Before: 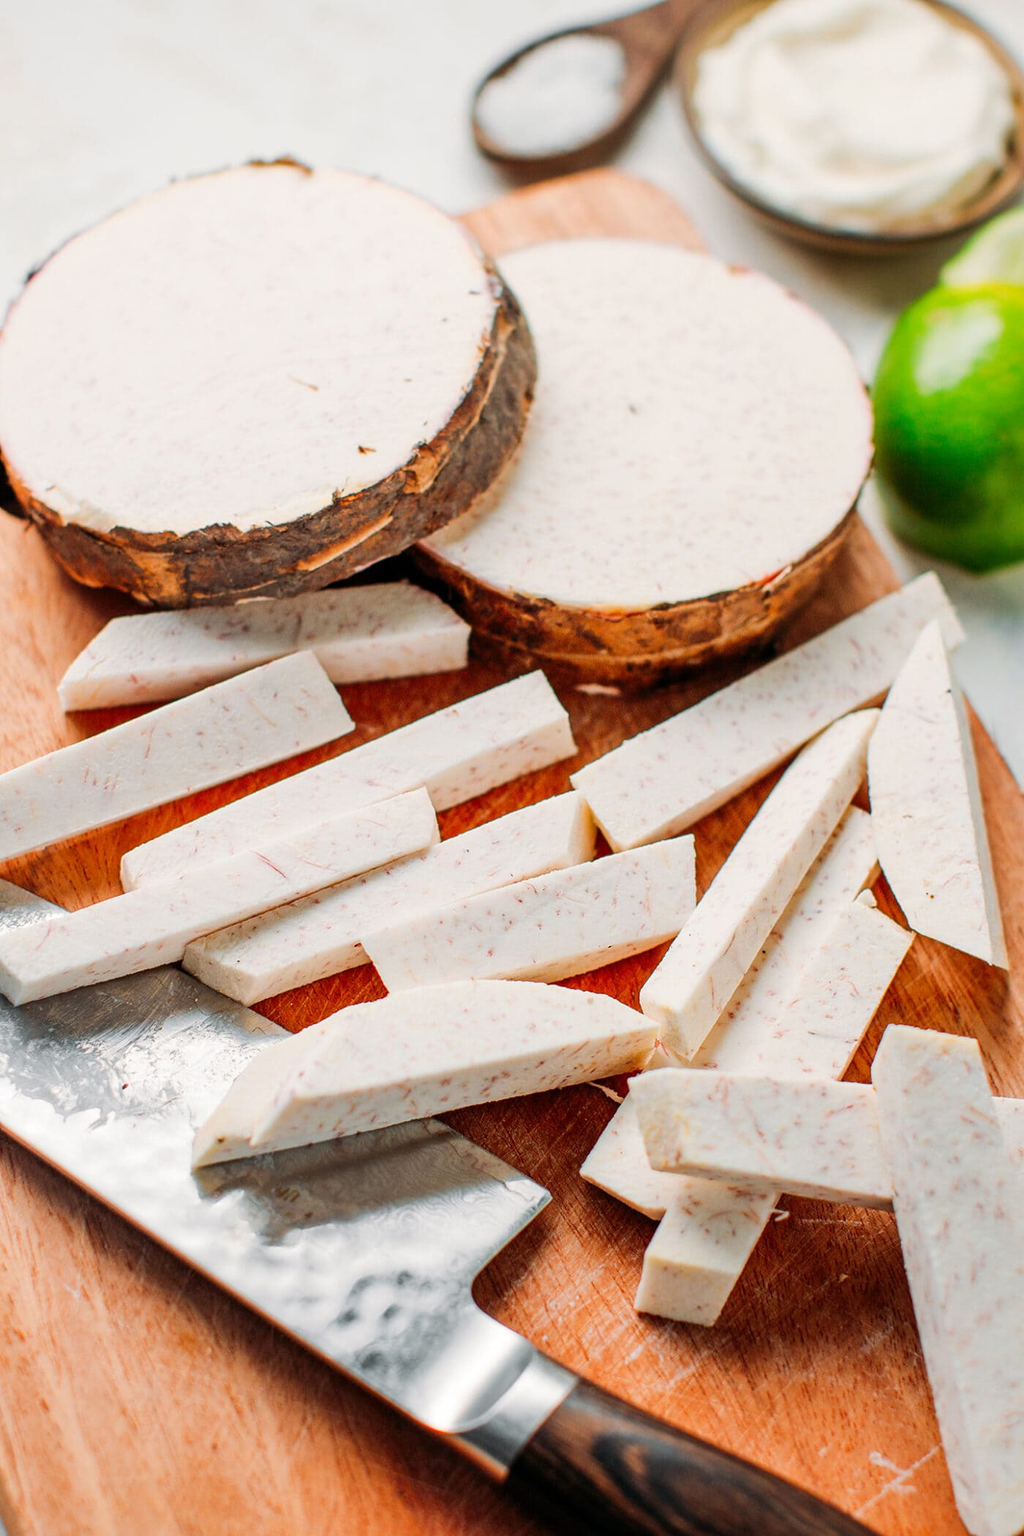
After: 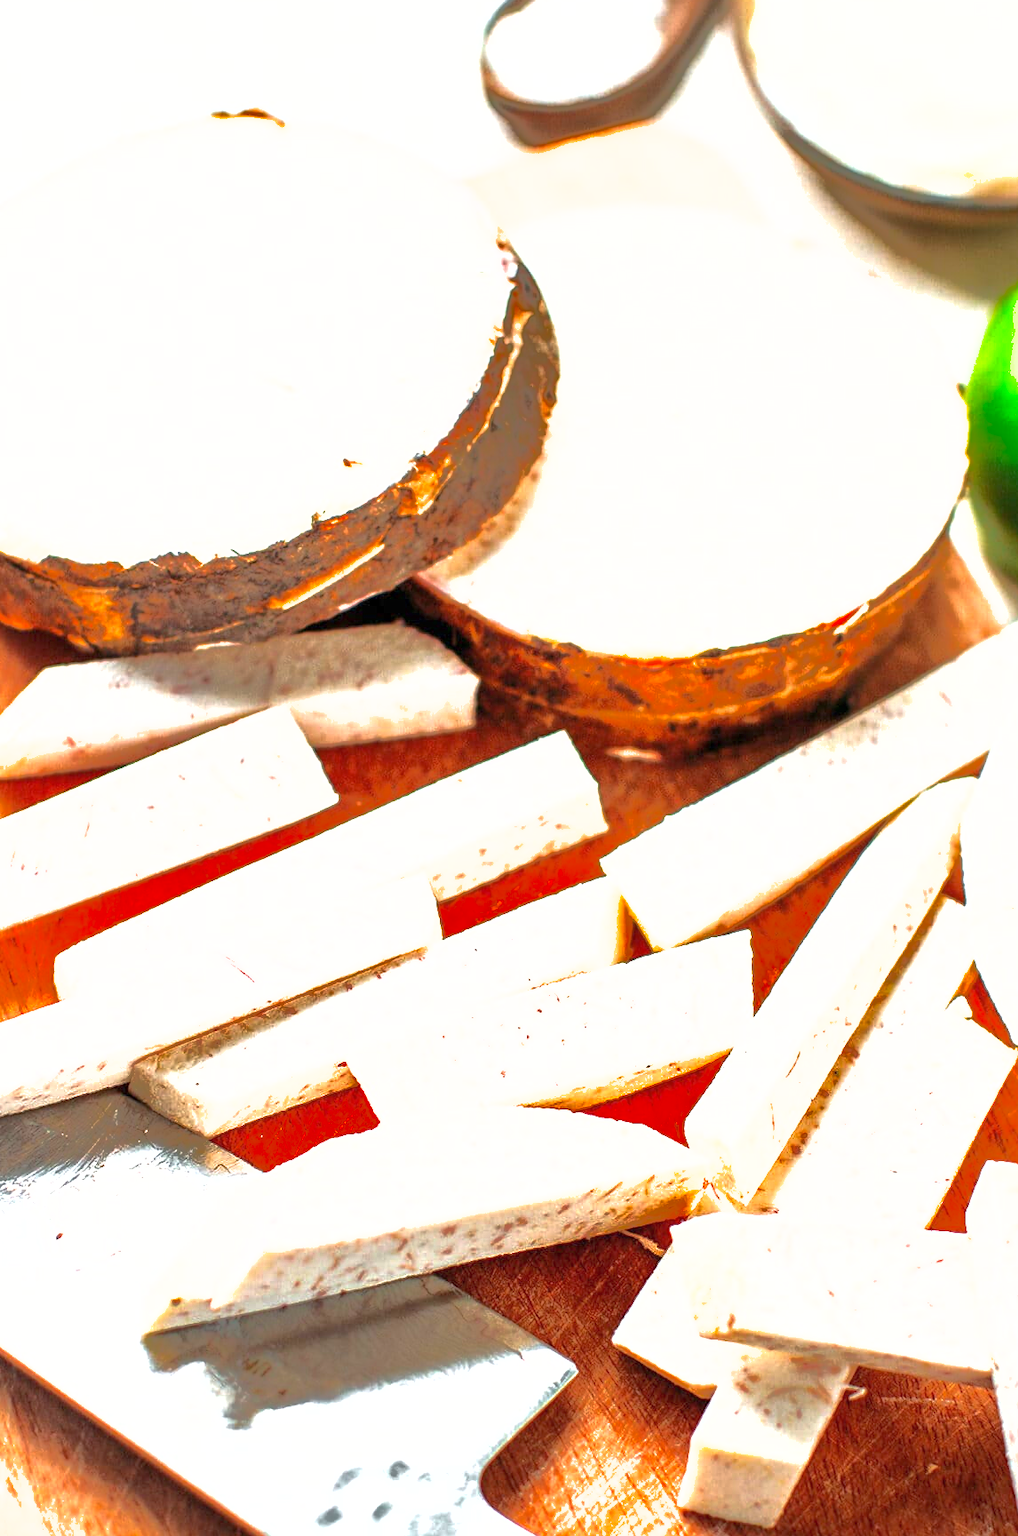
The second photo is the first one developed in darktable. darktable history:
exposure: exposure 1.223 EV, compensate highlight preservation false
crop and rotate: left 7.515%, top 4.509%, right 10.601%, bottom 13.11%
shadows and highlights: shadows 39.26, highlights -59.91
